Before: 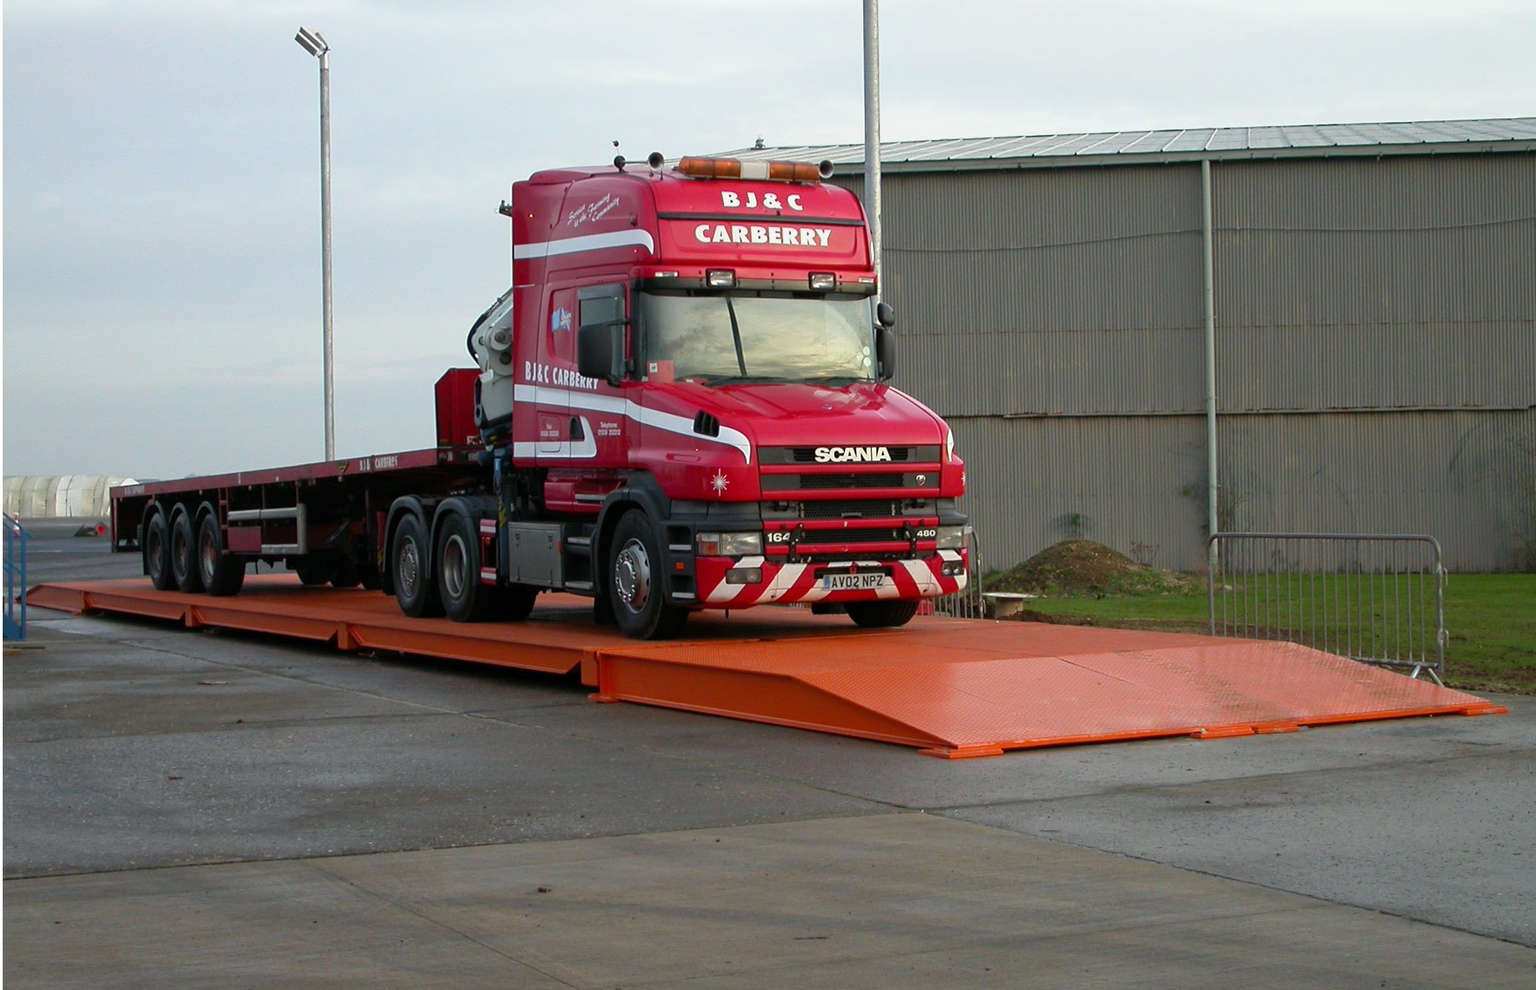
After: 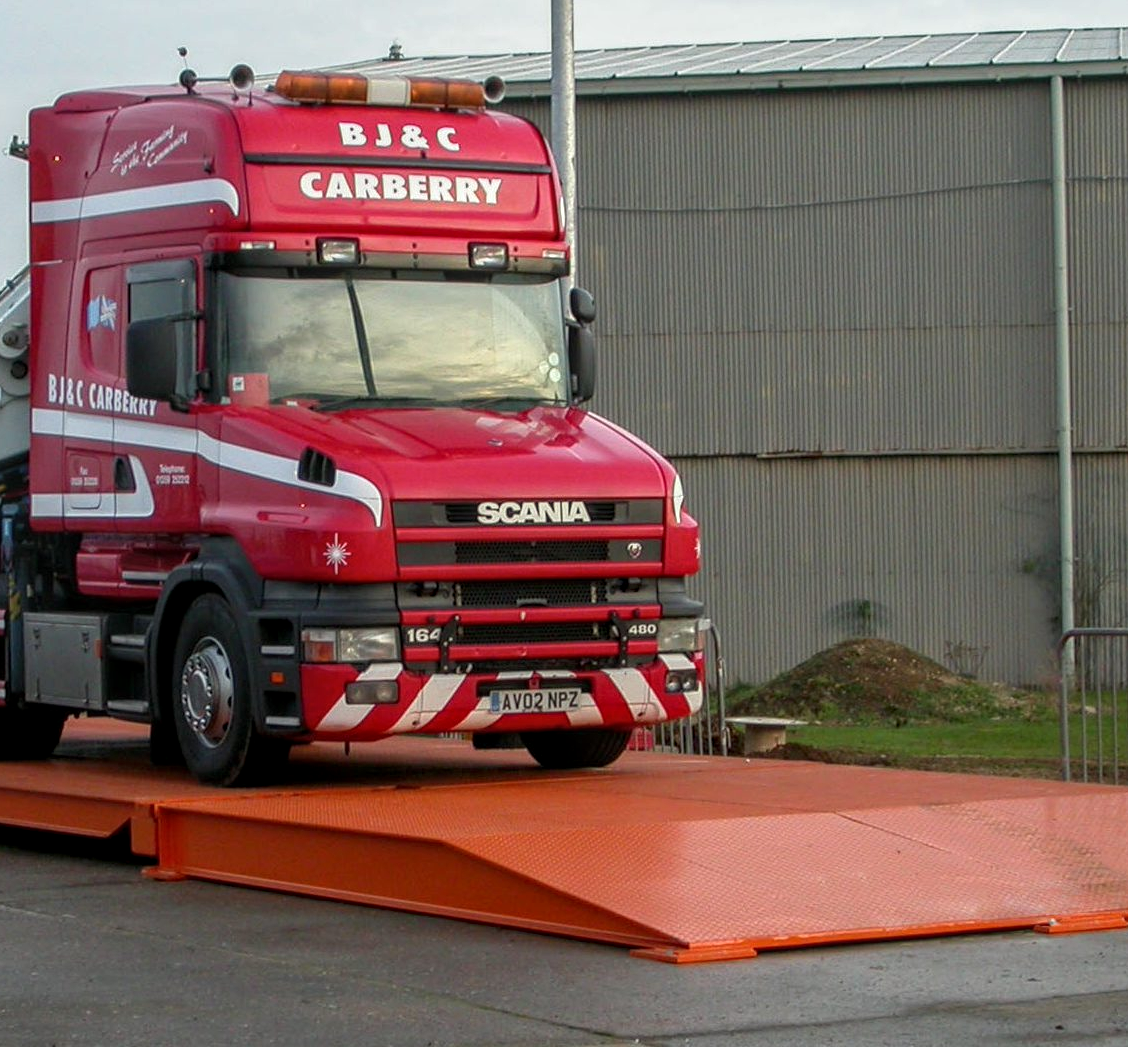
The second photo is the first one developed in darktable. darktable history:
crop: left 32.075%, top 10.976%, right 18.355%, bottom 17.596%
local contrast: highlights 0%, shadows 0%, detail 133%
